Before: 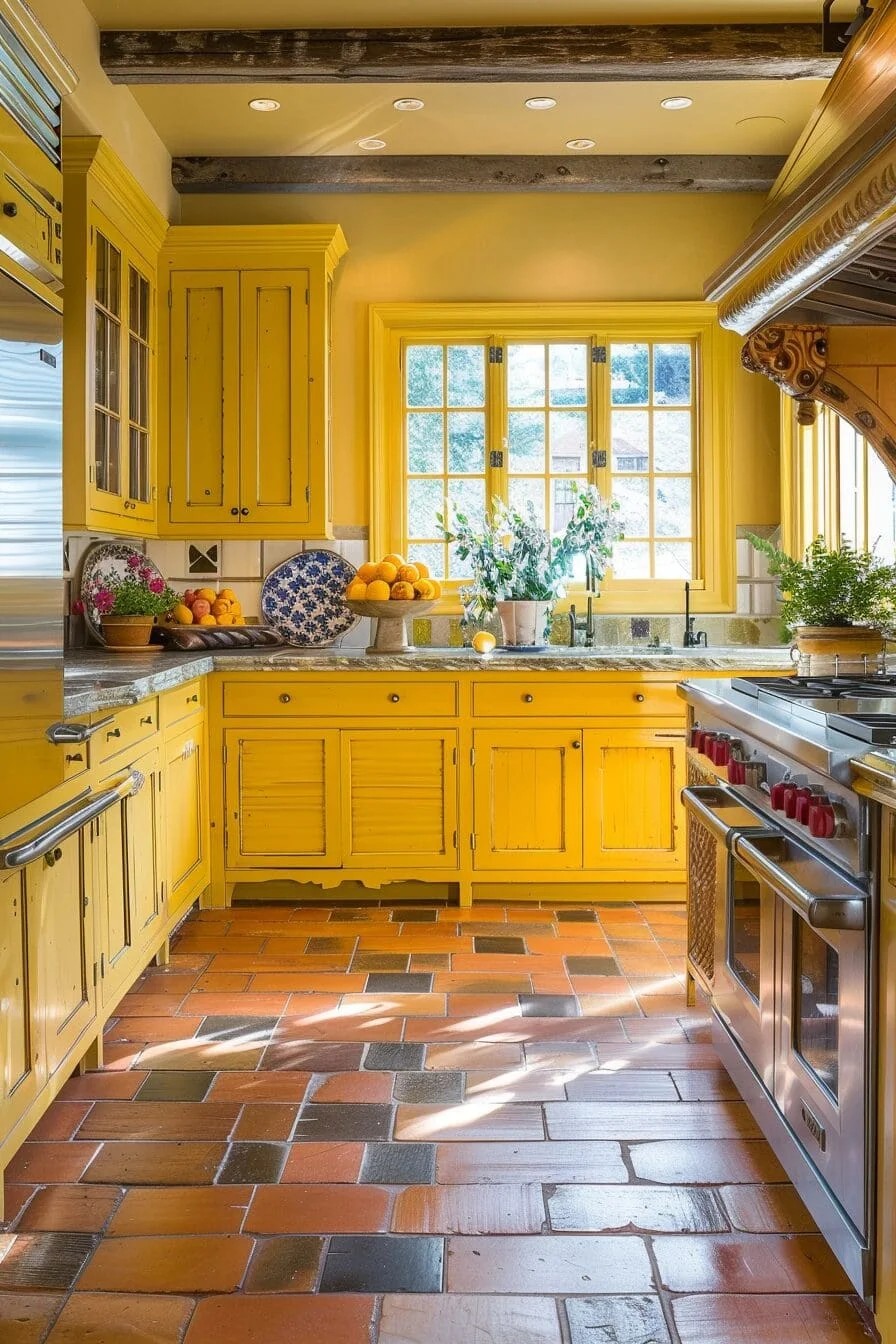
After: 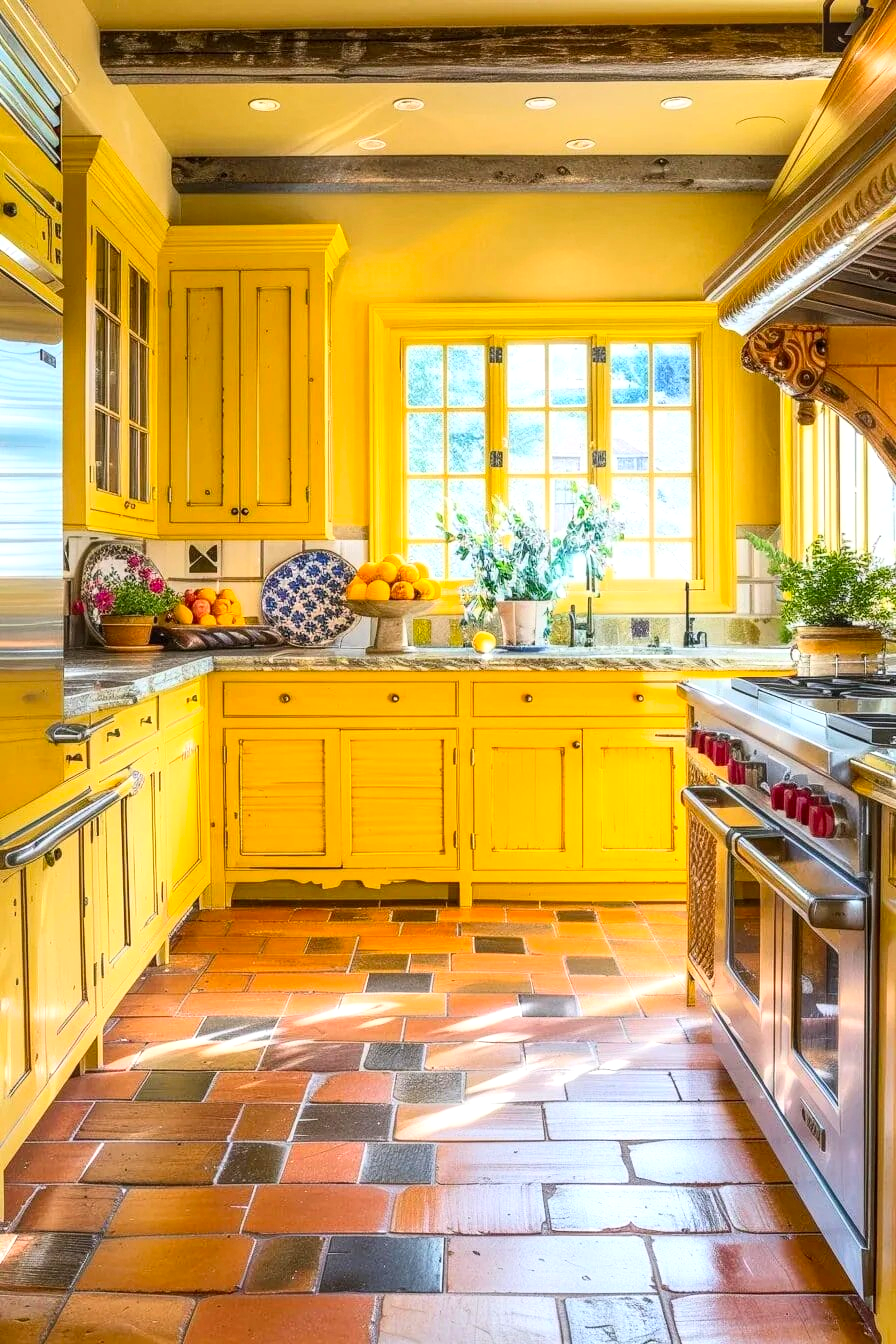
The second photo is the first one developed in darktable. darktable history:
contrast brightness saturation: contrast 0.24, brightness 0.26, saturation 0.39
local contrast: on, module defaults
